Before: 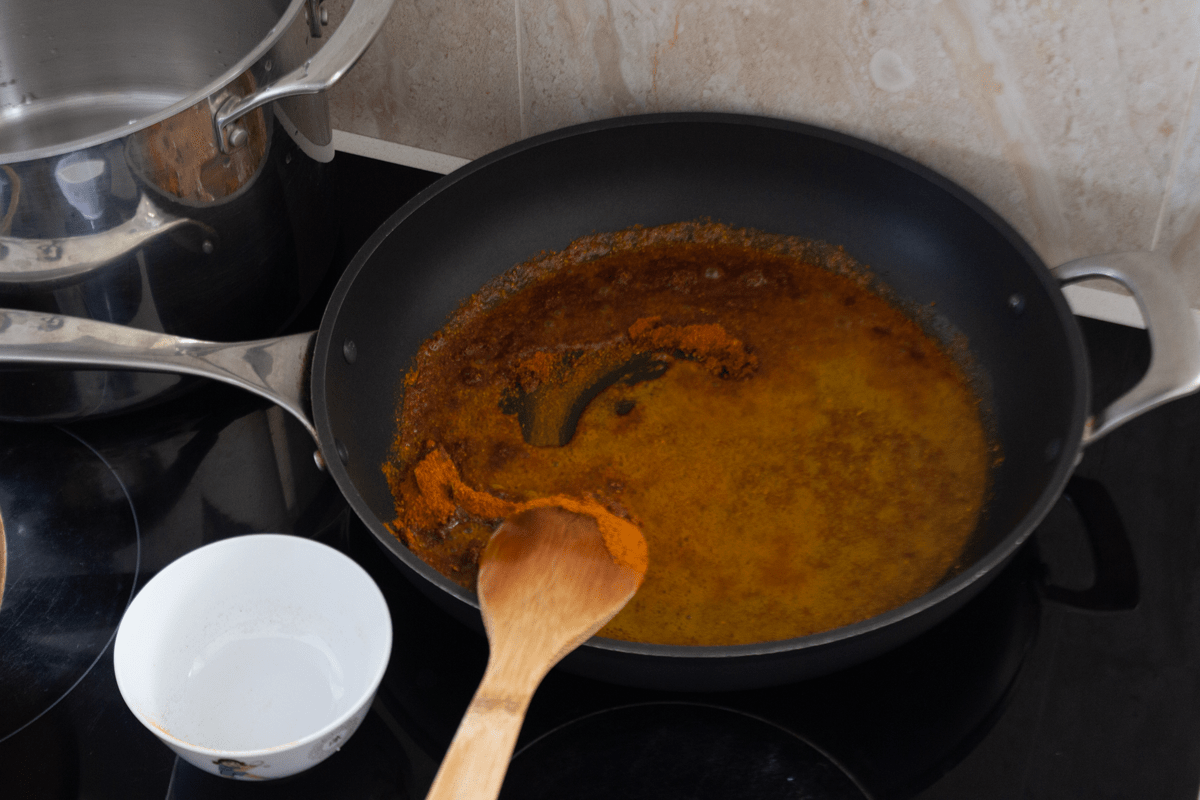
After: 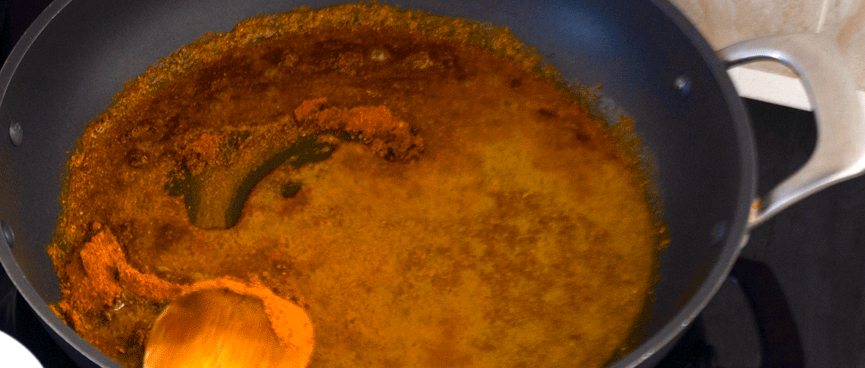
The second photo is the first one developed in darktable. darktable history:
crop and rotate: left 27.85%, top 27.304%, bottom 26.695%
exposure: black level correction 0.001, exposure 1.129 EV, compensate highlight preservation false
color balance rgb: perceptual saturation grading › global saturation 40.464%, perceptual saturation grading › highlights -24.921%, perceptual saturation grading › mid-tones 35.576%, perceptual saturation grading › shadows 34.846%, perceptual brilliance grading › global brilliance 1.78%, perceptual brilliance grading › highlights -3.919%, global vibrance 40.478%
